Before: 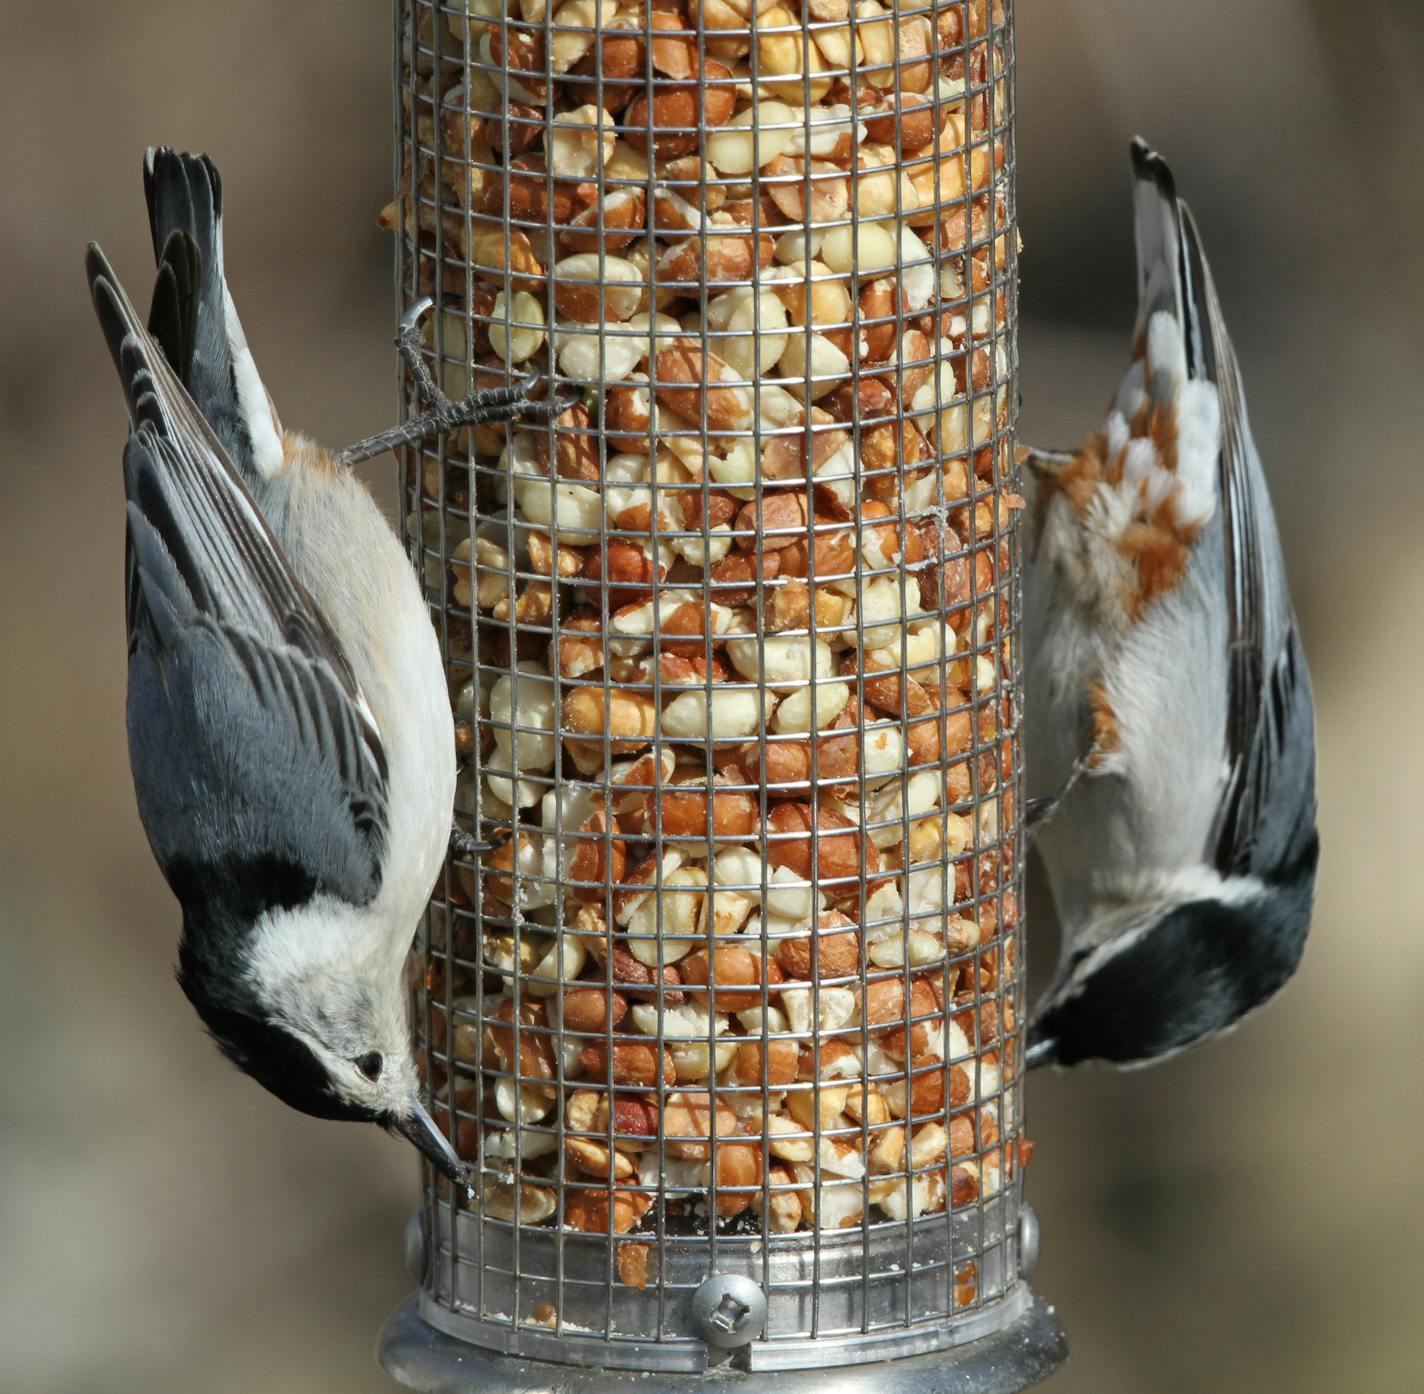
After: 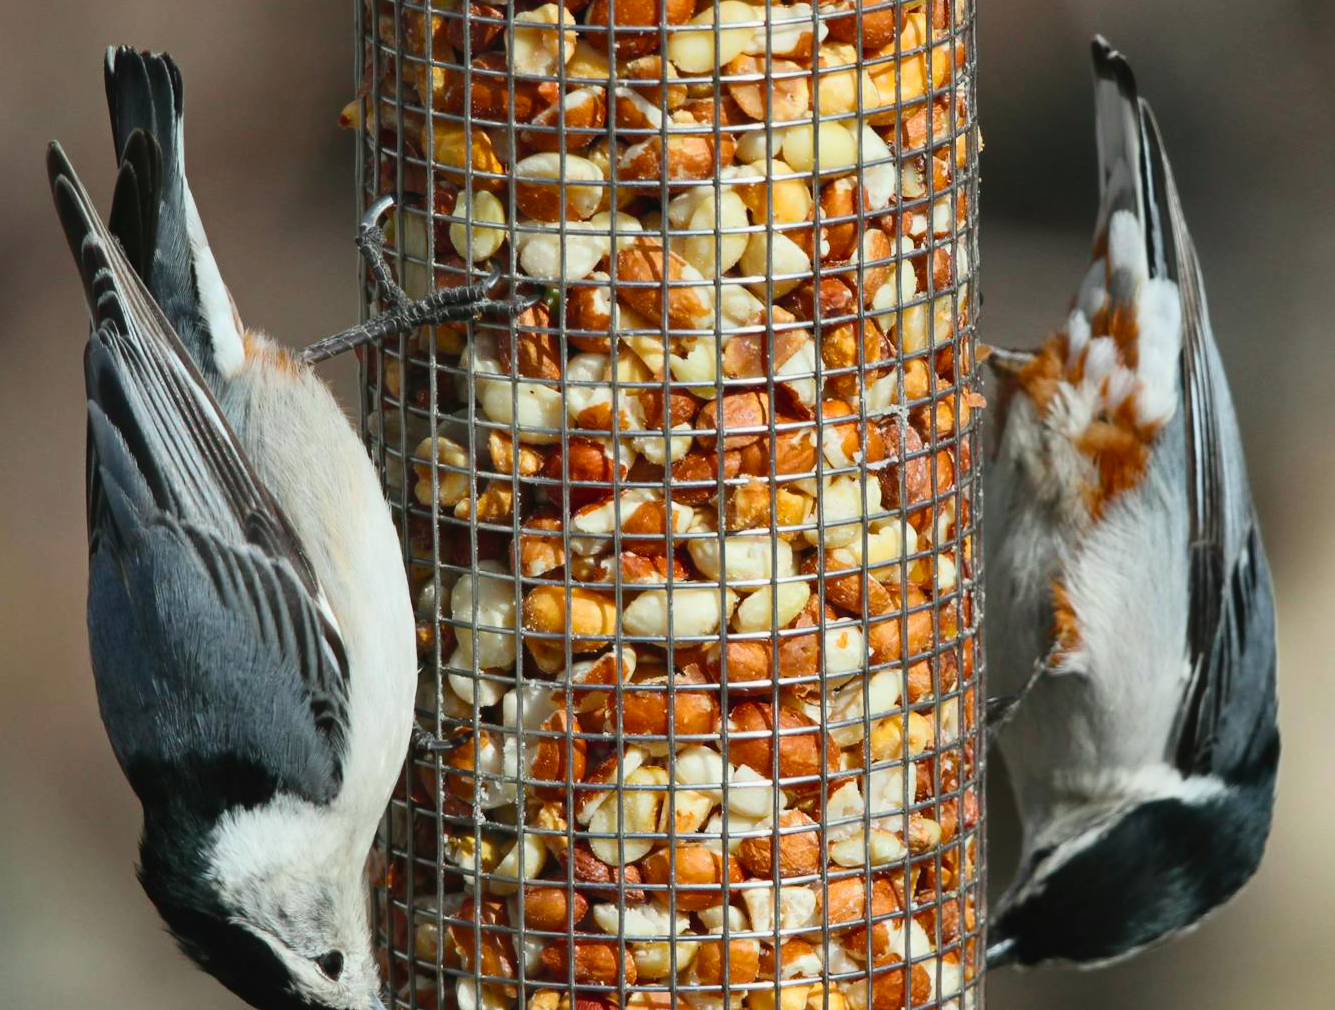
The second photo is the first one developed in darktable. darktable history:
color balance rgb: perceptual saturation grading › global saturation 19.351%, global vibrance 20%
crop: left 2.767%, top 7.267%, right 3.453%, bottom 20.227%
tone curve: curves: ch0 [(0, 0.023) (0.217, 0.19) (0.754, 0.801) (1, 0.977)]; ch1 [(0, 0) (0.392, 0.398) (0.5, 0.5) (0.521, 0.528) (0.56, 0.577) (1, 1)]; ch2 [(0, 0) (0.5, 0.5) (0.579, 0.561) (0.65, 0.657) (1, 1)], color space Lab, independent channels, preserve colors none
